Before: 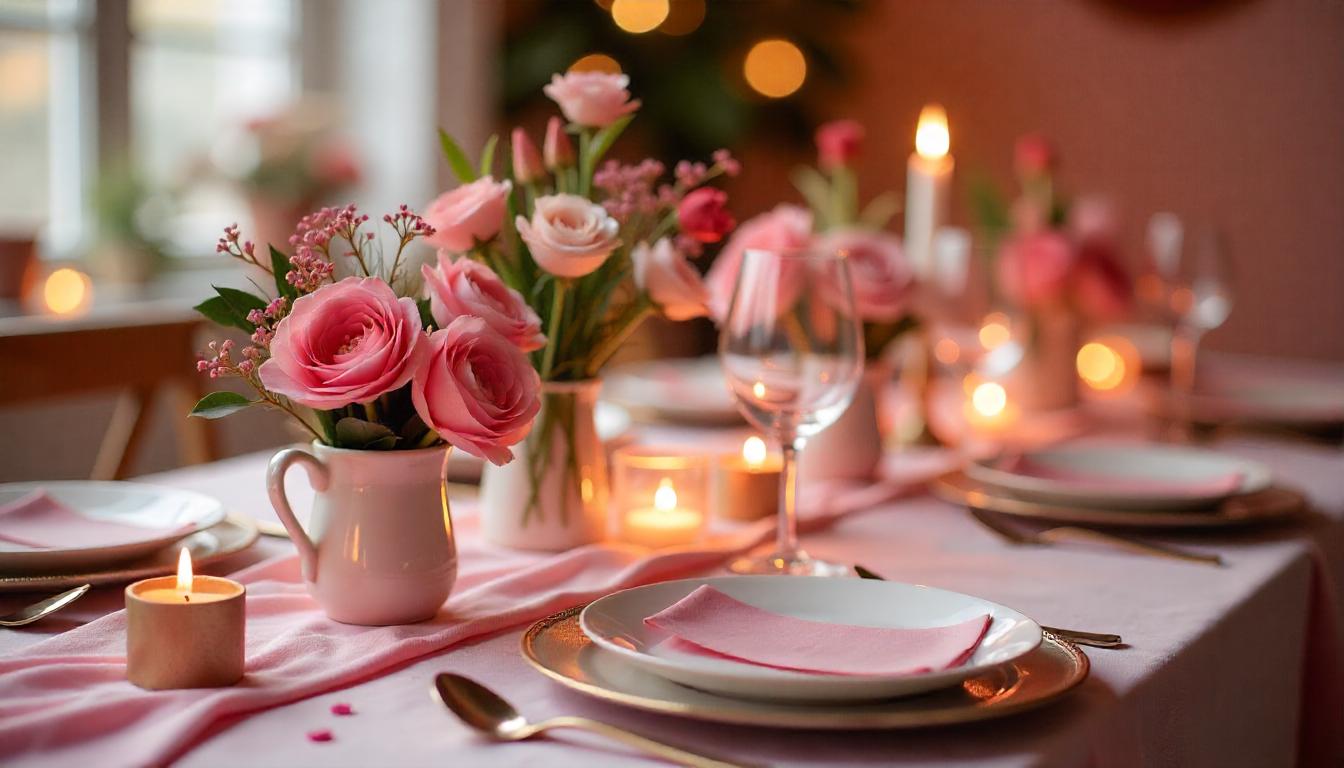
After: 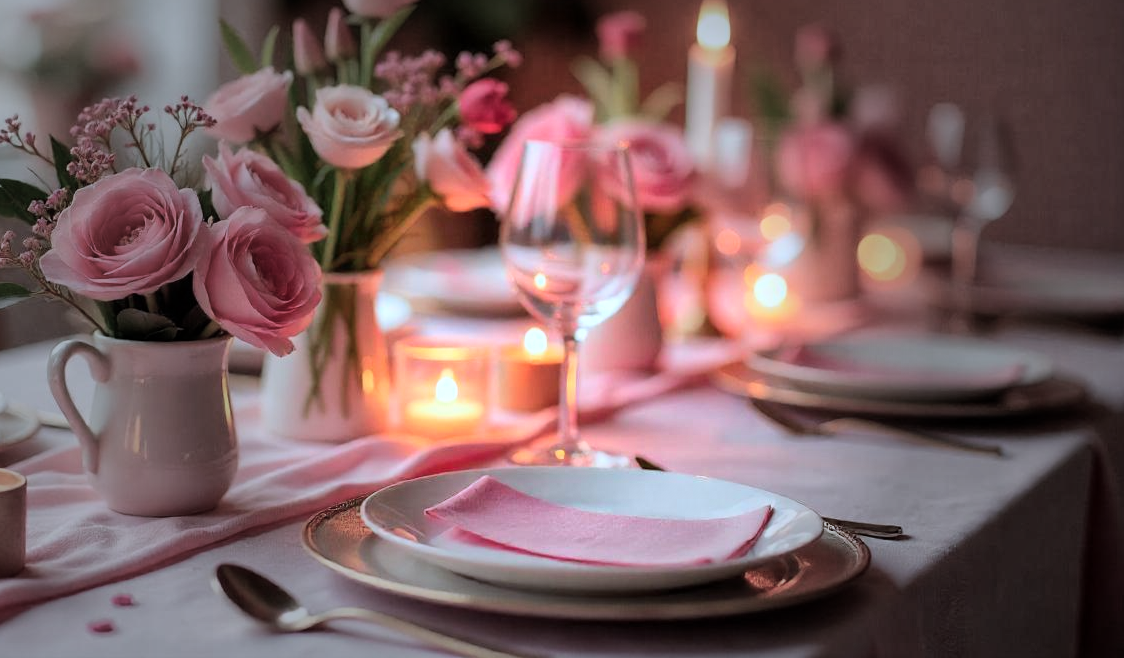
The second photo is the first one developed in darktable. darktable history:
tone equalizer: -8 EV -0.417 EV, -7 EV -0.389 EV, -6 EV -0.333 EV, -5 EV -0.222 EV, -3 EV 0.222 EV, -2 EV 0.333 EV, -1 EV 0.389 EV, +0 EV 0.417 EV, edges refinement/feathering 500, mask exposure compensation -1.57 EV, preserve details no
color calibration: output R [0.972, 0.068, -0.094, 0], output G [-0.178, 1.216, -0.086, 0], output B [0.095, -0.136, 0.98, 0], illuminant custom, x 0.371, y 0.381, temperature 4283.16 K
crop: left 16.315%, top 14.246%
vignetting: fall-off start 31.28%, fall-off radius 34.64%, brightness -0.575
global tonemap: drago (1, 100), detail 1
